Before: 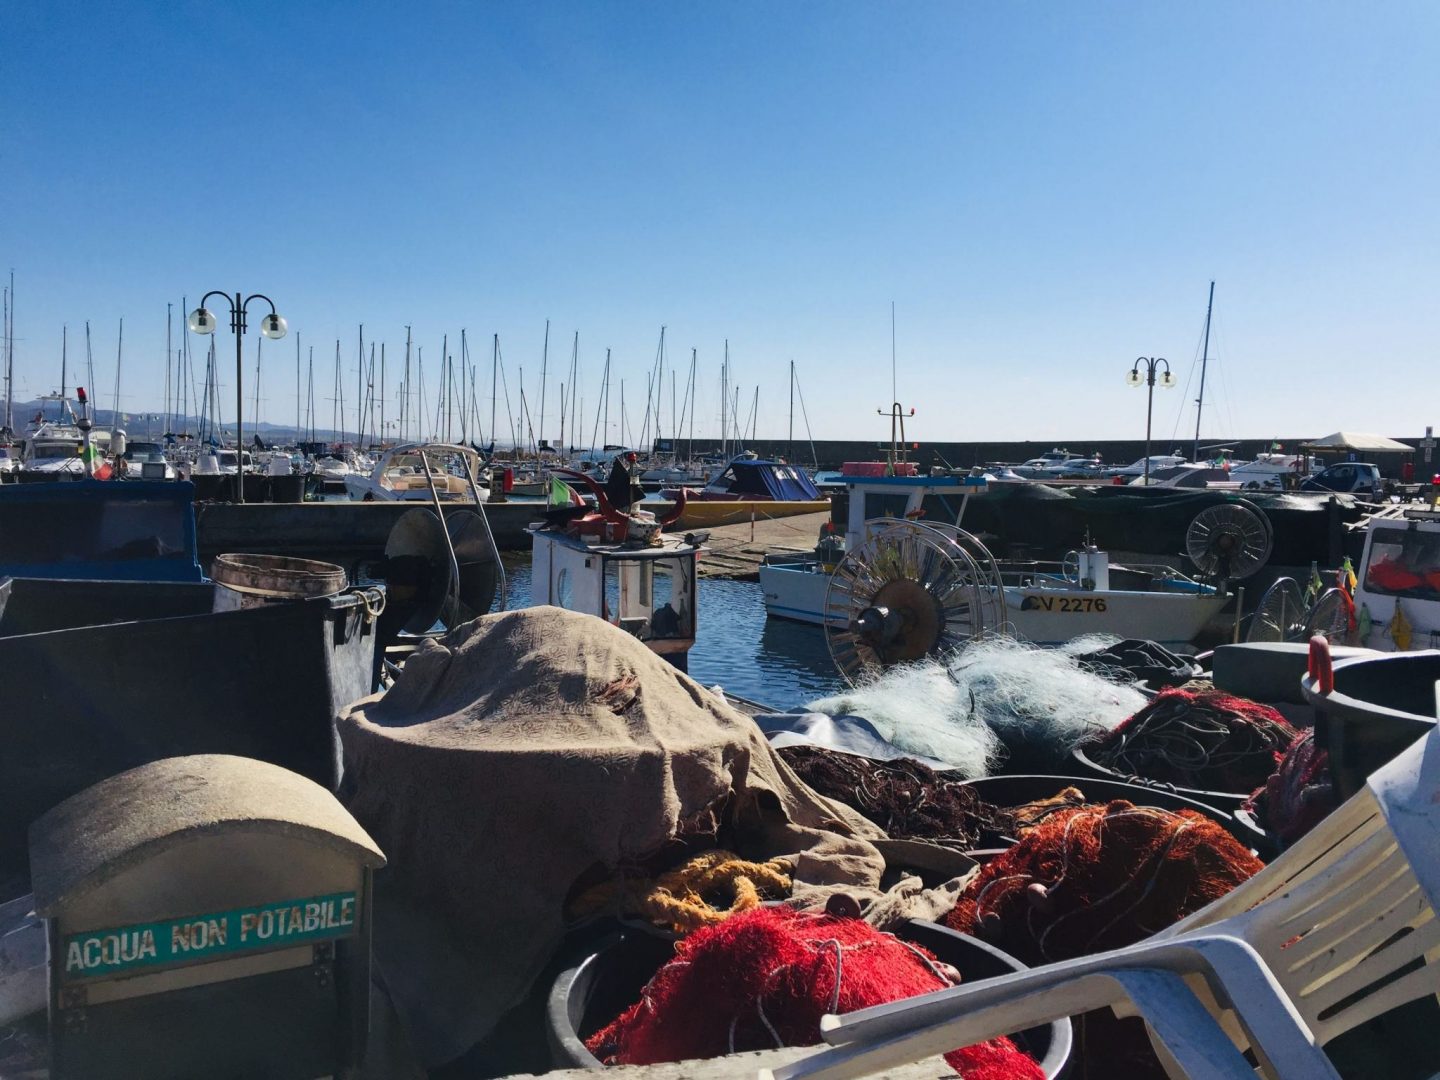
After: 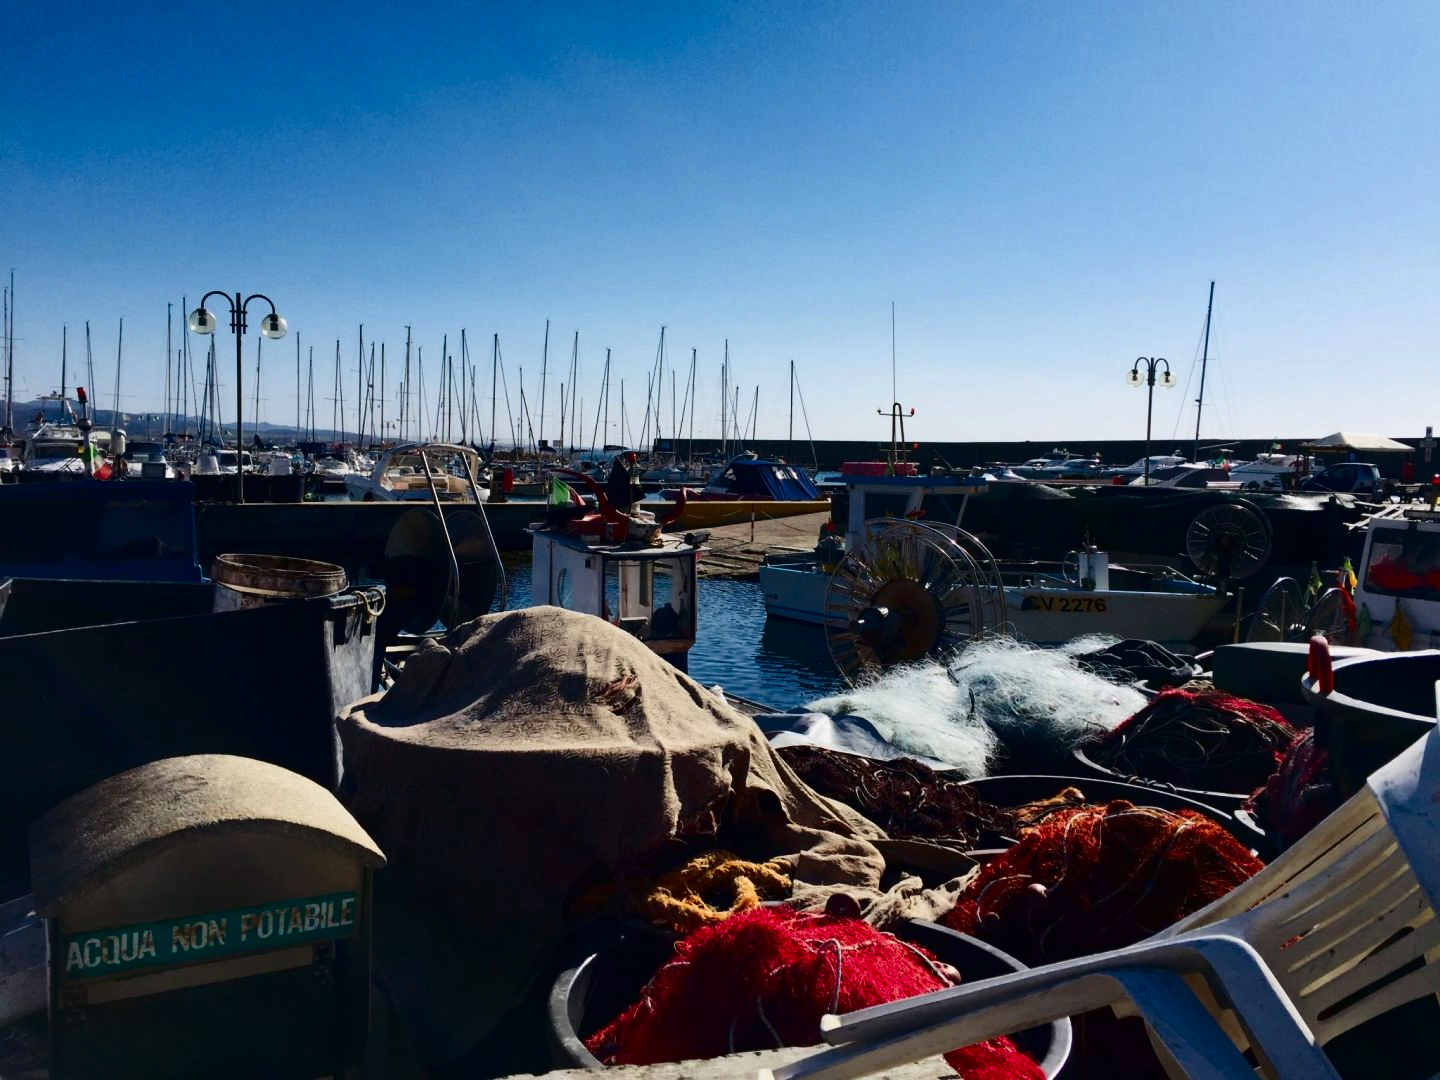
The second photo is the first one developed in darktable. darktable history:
contrast brightness saturation: contrast 0.188, brightness -0.234, saturation 0.108
